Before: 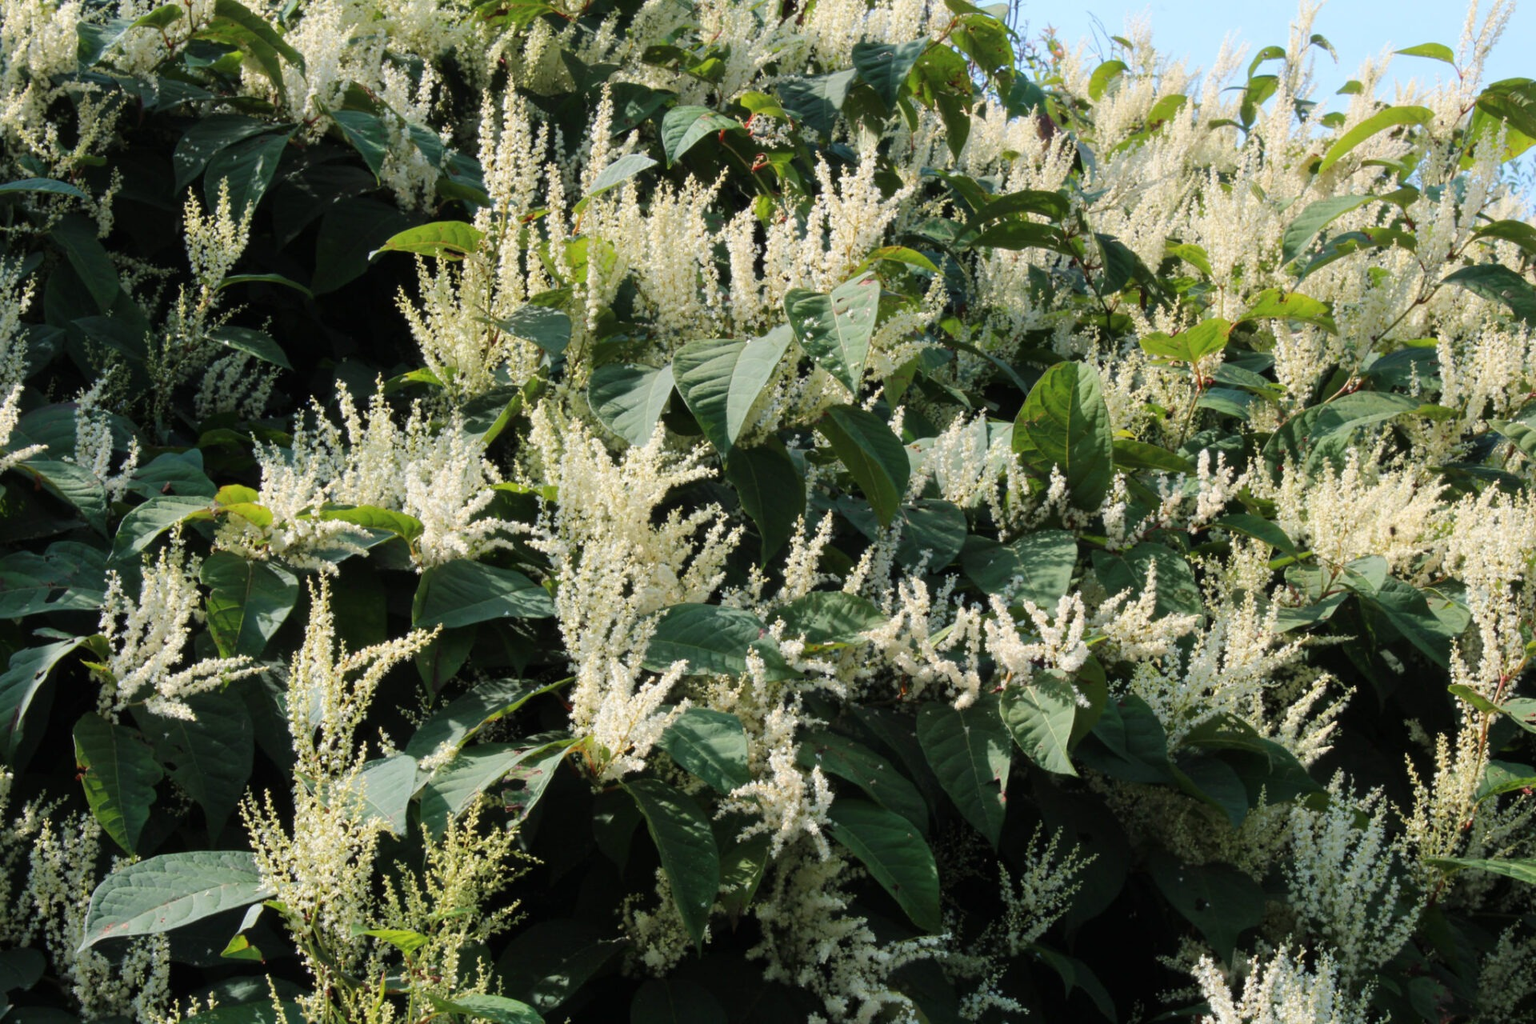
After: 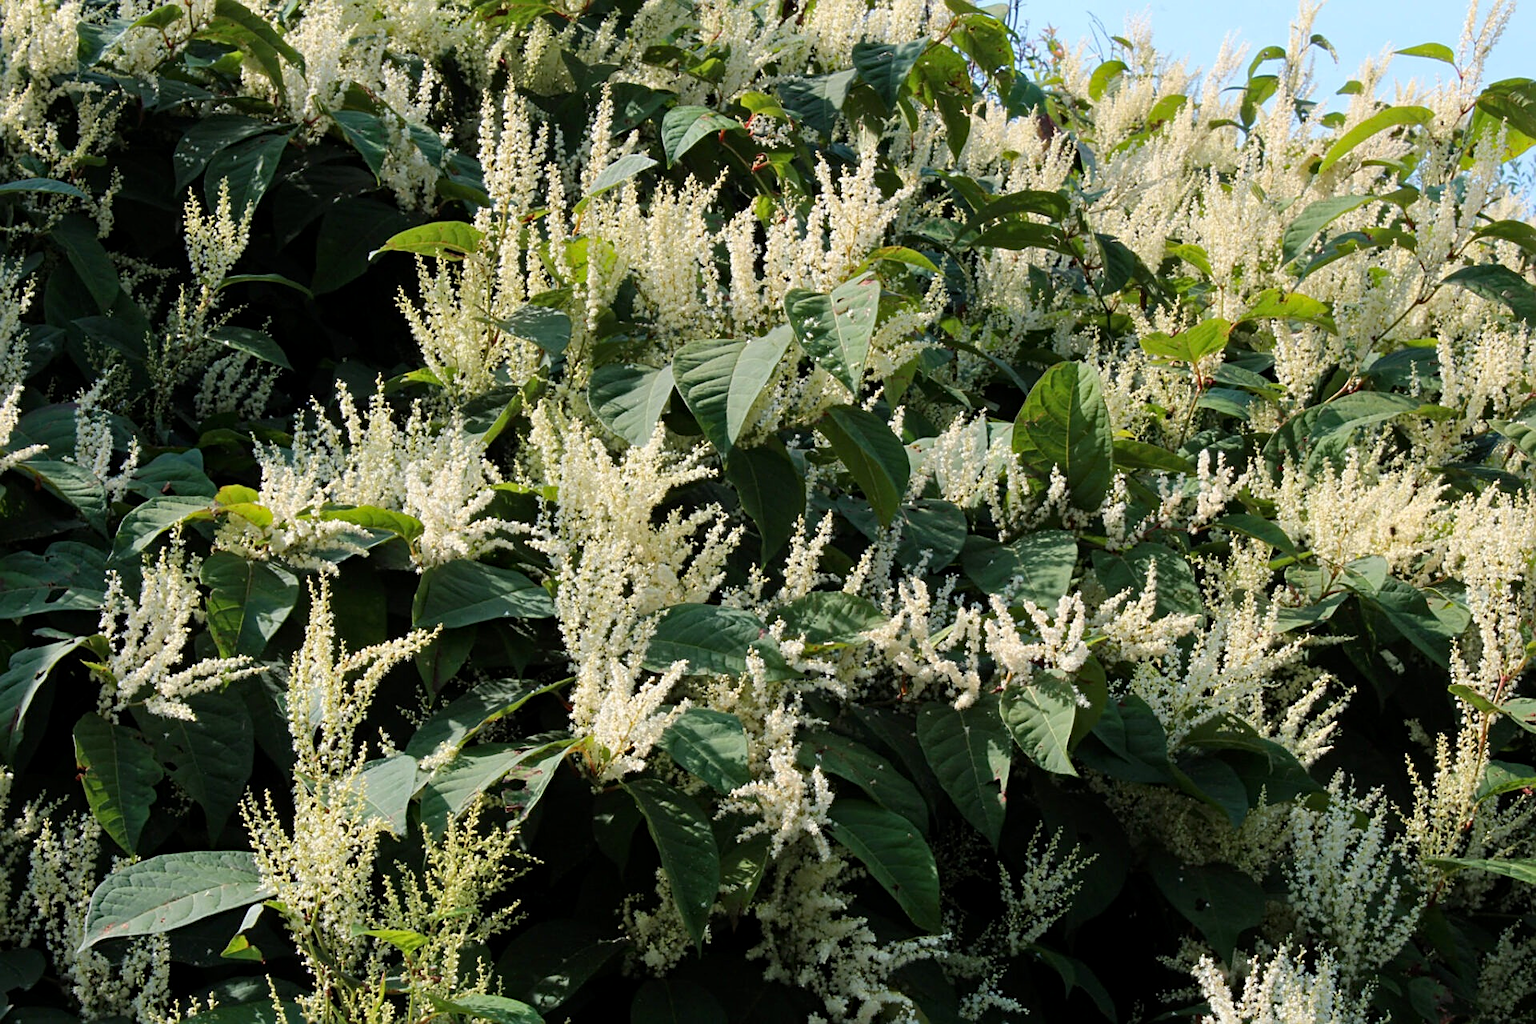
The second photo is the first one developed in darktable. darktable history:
haze removal: adaptive false
sharpen: on, module defaults
exposure: black level correction 0.001, compensate highlight preservation false
